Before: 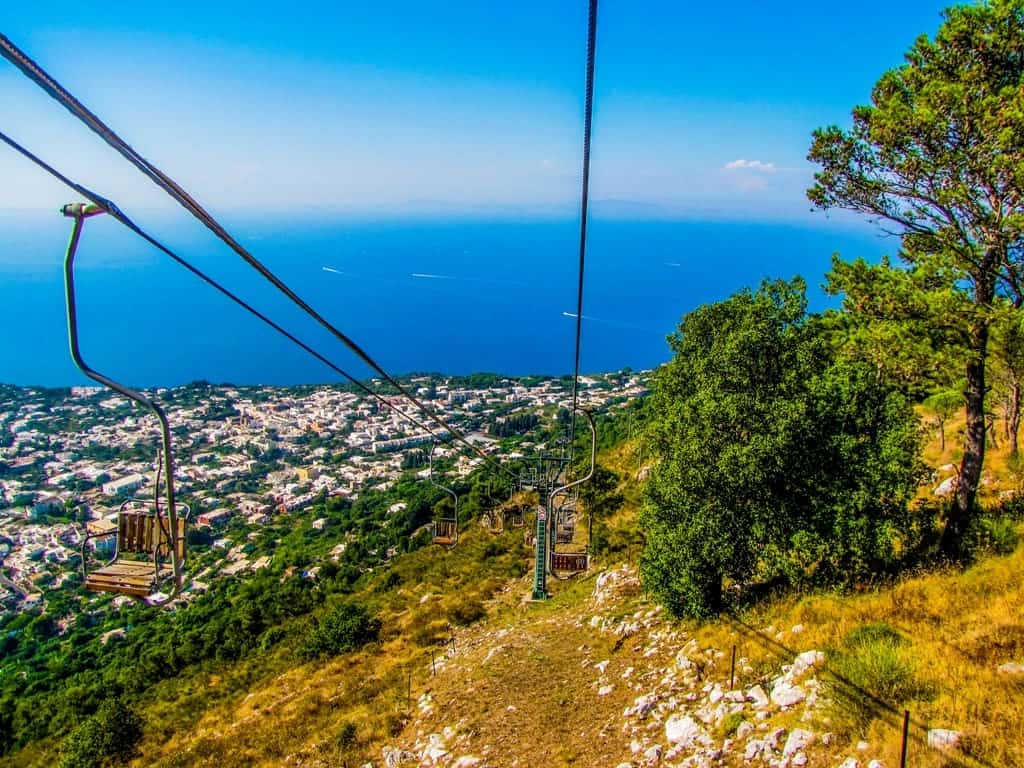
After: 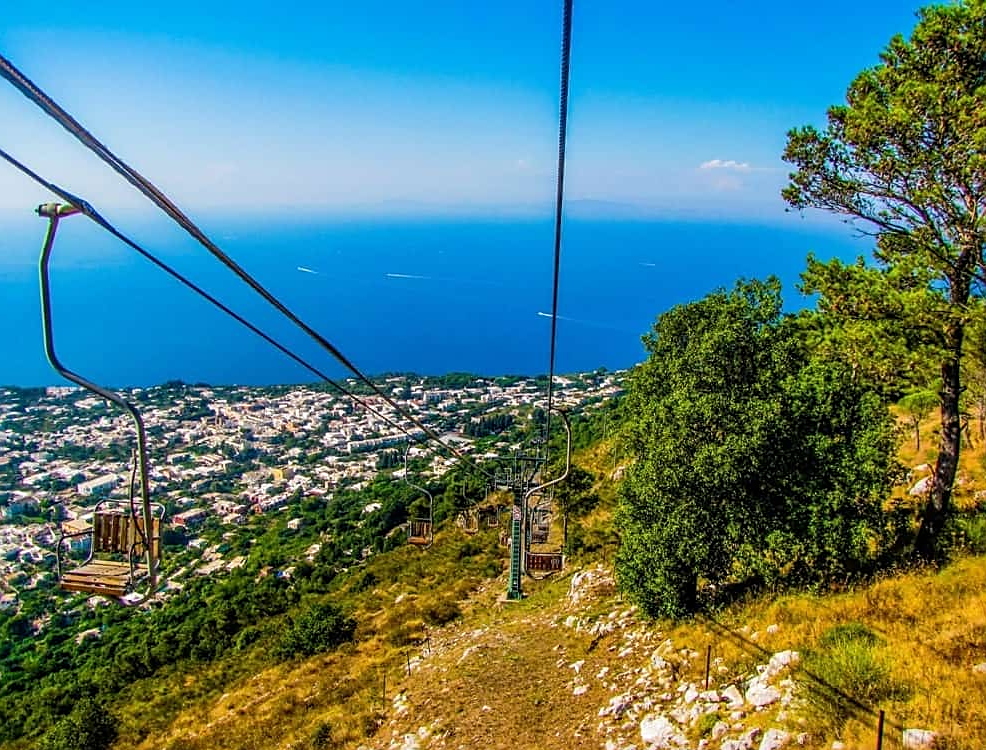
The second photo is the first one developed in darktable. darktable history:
crop and rotate: left 2.536%, right 1.107%, bottom 2.246%
sharpen: radius 1.864, amount 0.398, threshold 1.271
